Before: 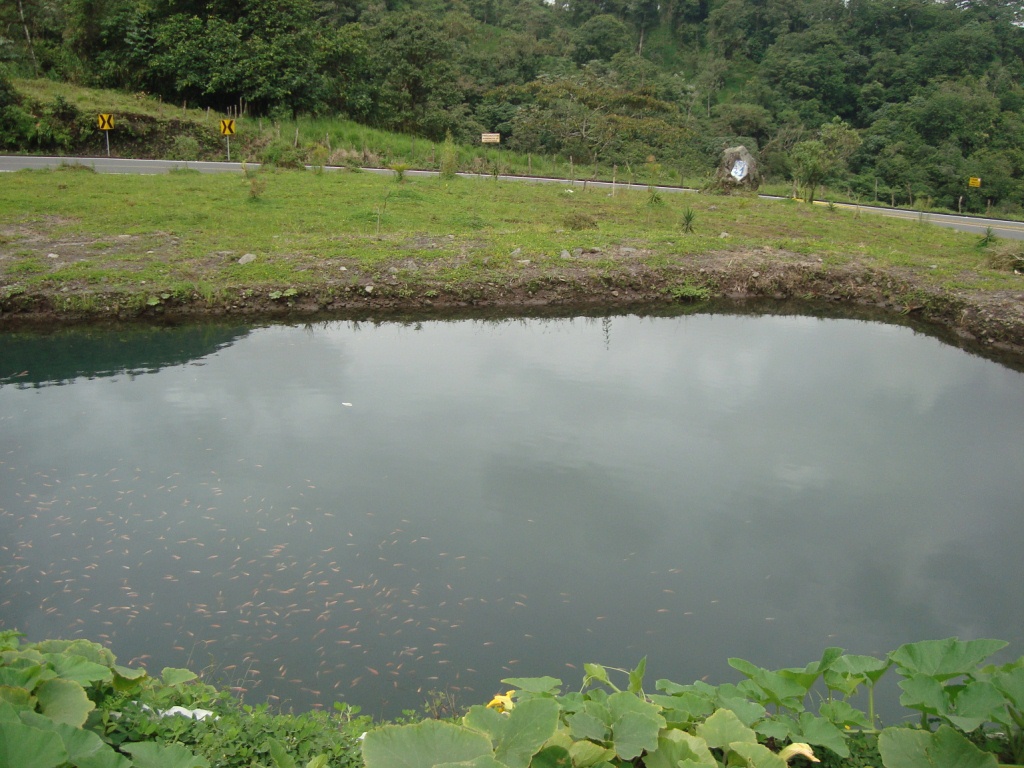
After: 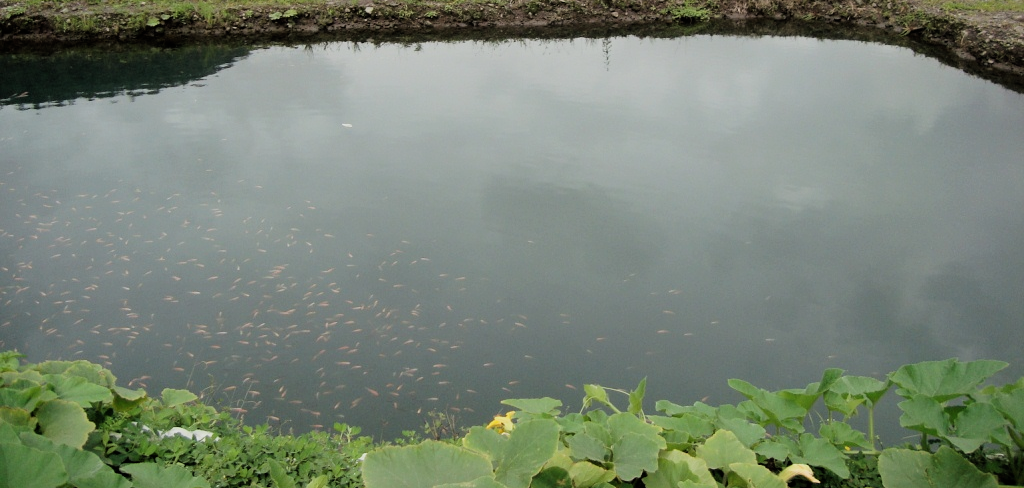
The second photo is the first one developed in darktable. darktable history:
filmic rgb: black relative exposure -5.04 EV, white relative exposure 3.95 EV, threshold 2.94 EV, hardness 2.9, contrast 1.296, highlights saturation mix -11.42%, enable highlight reconstruction true
crop and rotate: top 36.422%
